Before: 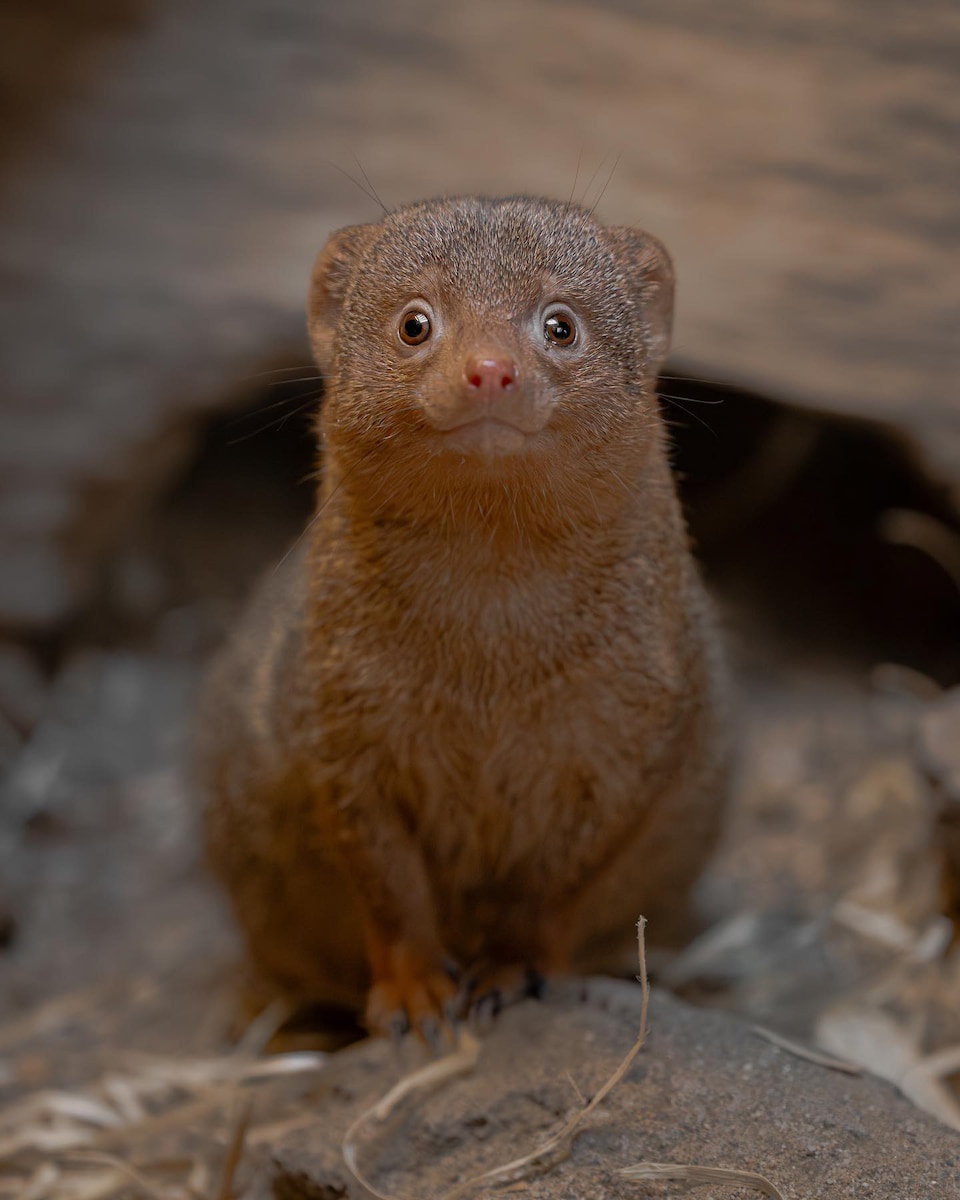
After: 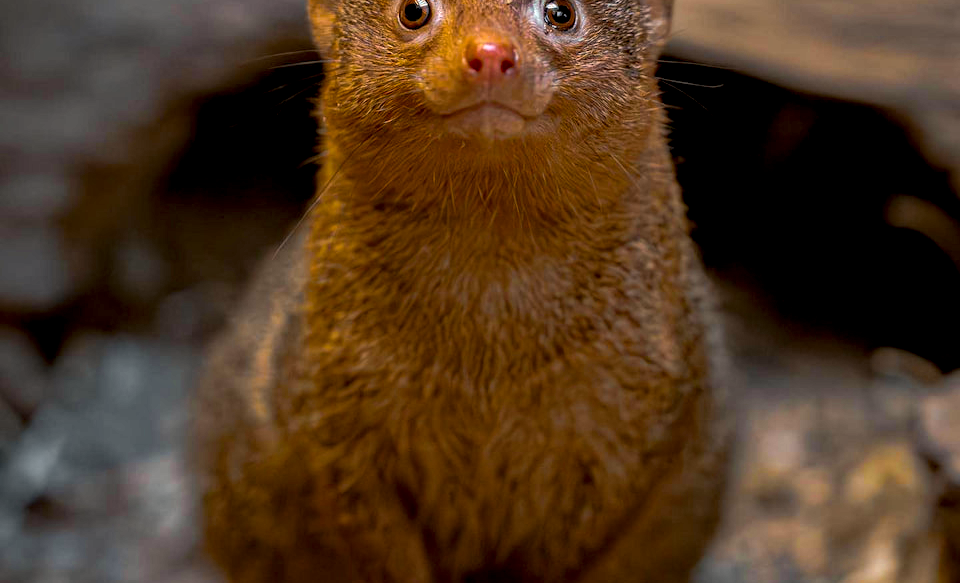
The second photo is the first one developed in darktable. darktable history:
color zones: curves: ch0 [(0.25, 0.5) (0.463, 0.627) (0.484, 0.637) (0.75, 0.5)], mix 20.56%
exposure: black level correction 0.002, exposure 0.145 EV, compensate highlight preservation false
crop and rotate: top 26.38%, bottom 25.024%
local contrast: highlights 29%, detail 150%
haze removal: strength 0.289, distance 0.255, compatibility mode true
color balance rgb: highlights gain › luminance 14.544%, linear chroma grading › highlights 99.019%, linear chroma grading › global chroma 23.592%, perceptual saturation grading › global saturation -0.405%, global vibrance 5.175%
